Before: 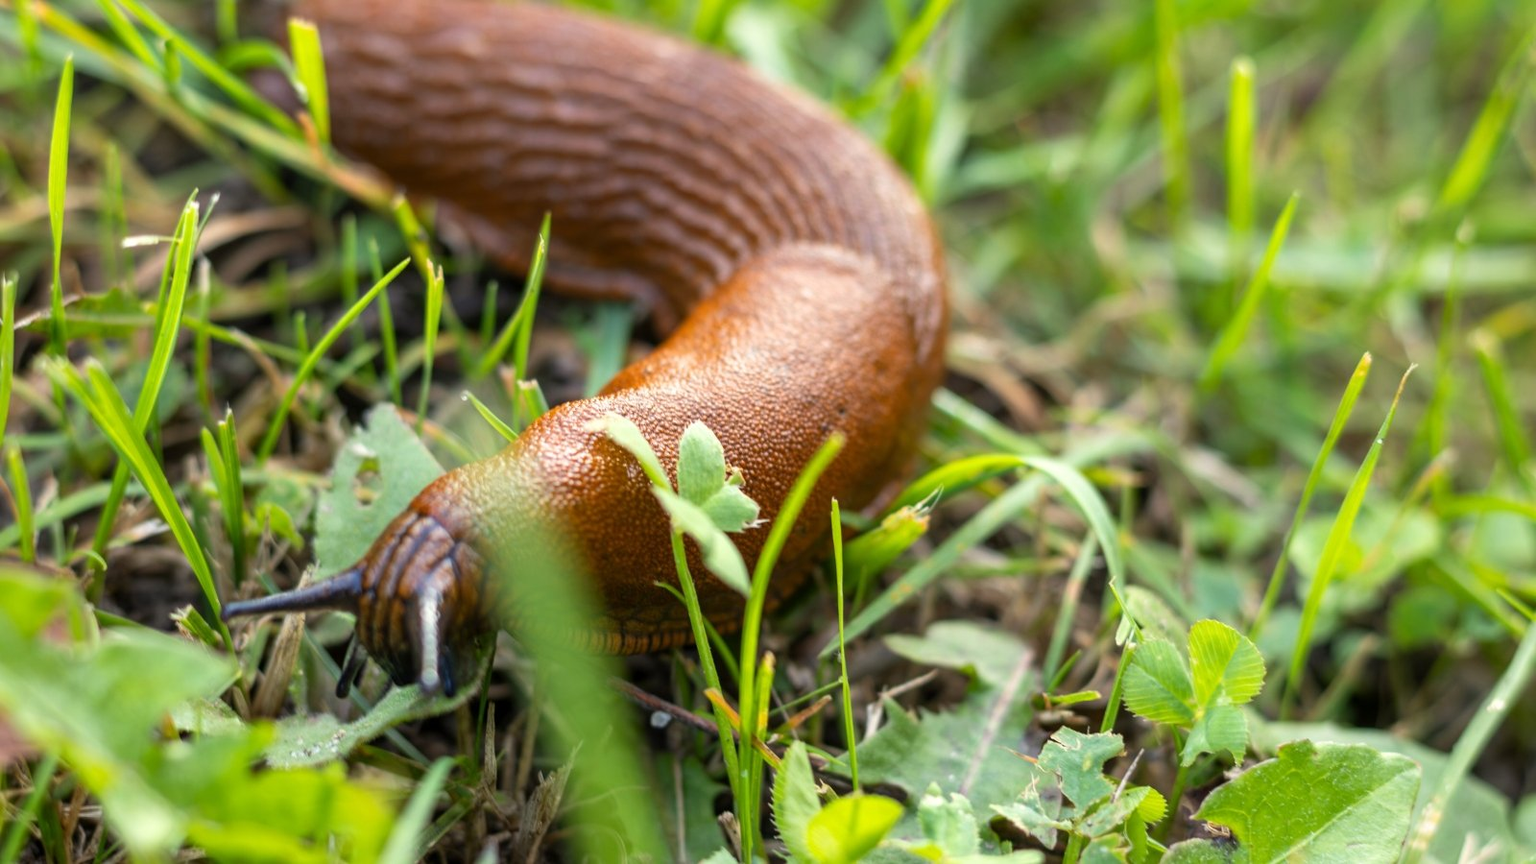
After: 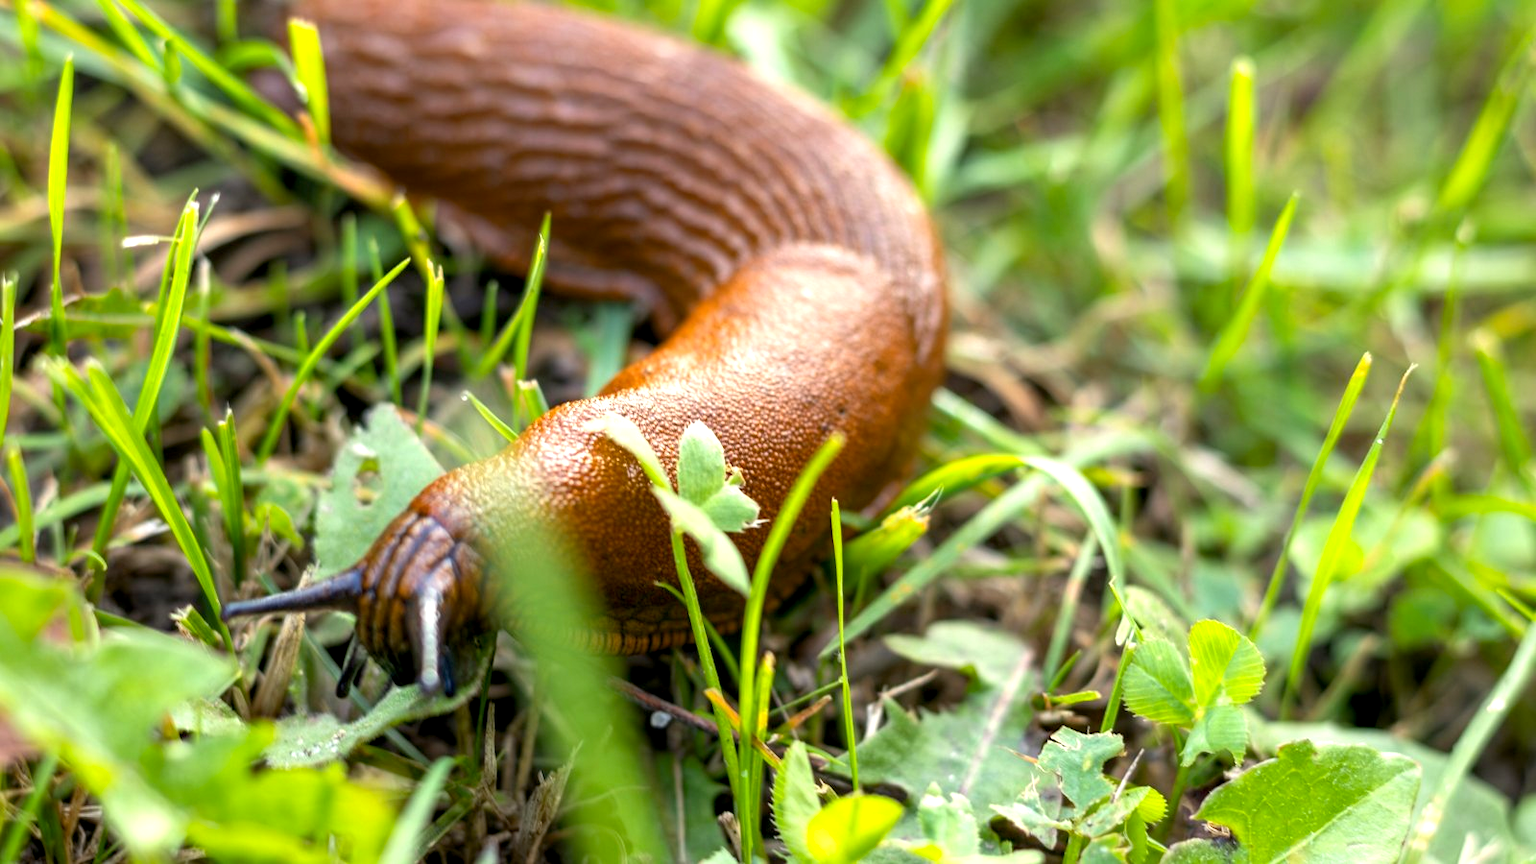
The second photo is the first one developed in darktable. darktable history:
color balance rgb: global offset › luminance -0.505%, perceptual saturation grading › global saturation 0.977%, perceptual brilliance grading › global brilliance 12.557%
